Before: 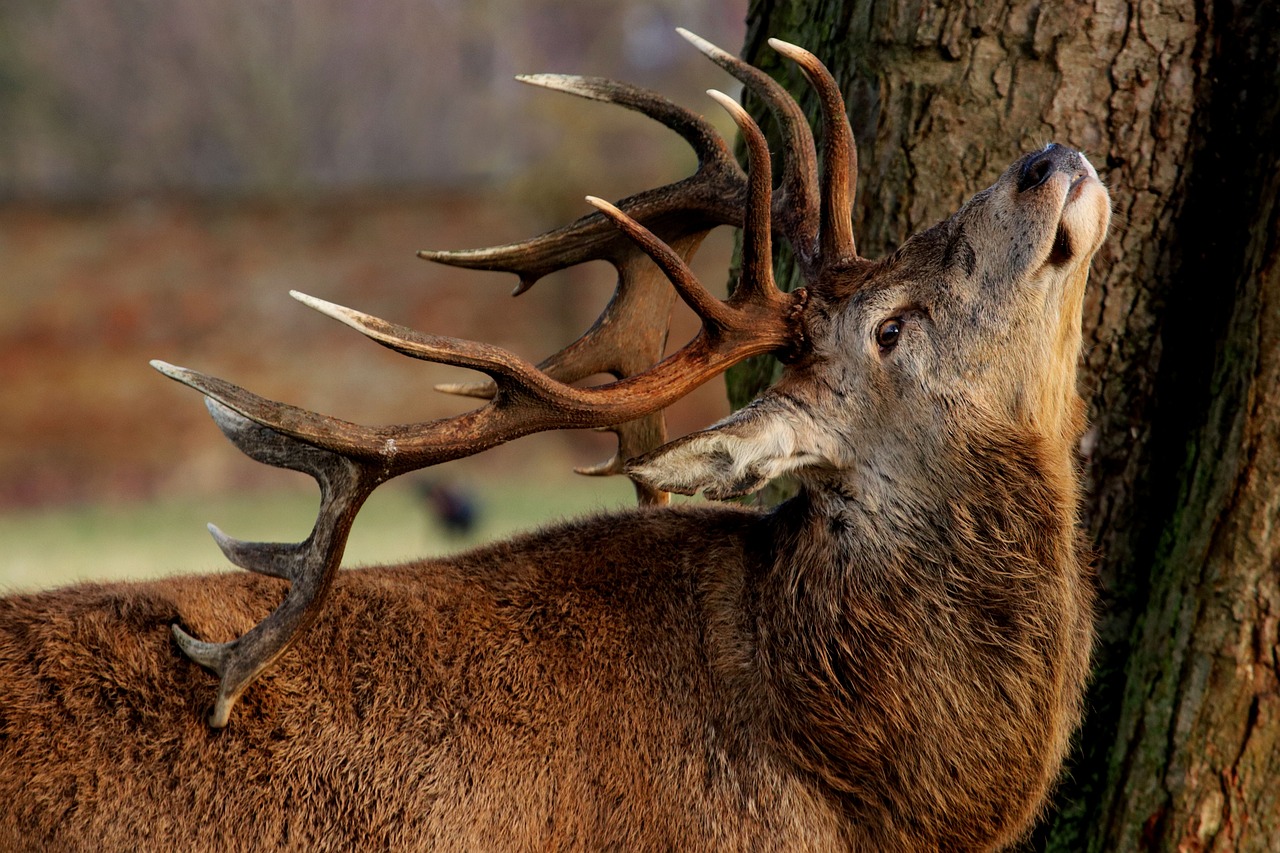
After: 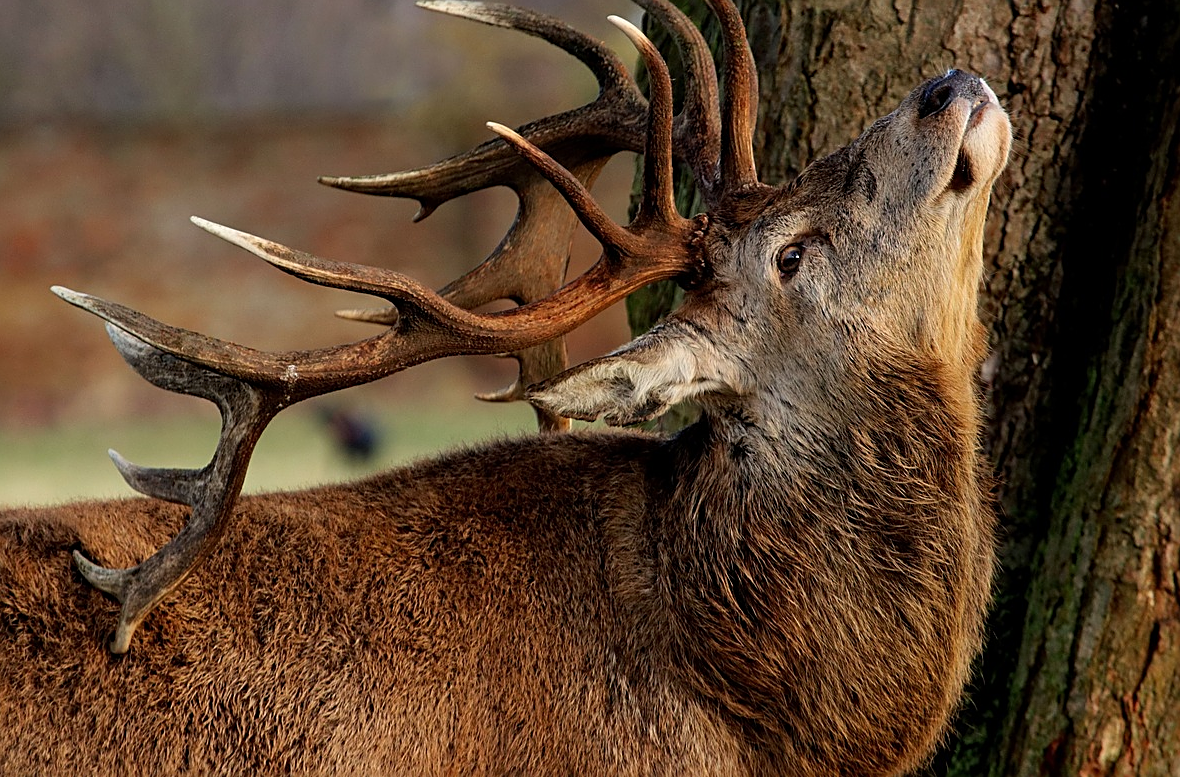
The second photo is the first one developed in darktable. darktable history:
sharpen: on, module defaults
crop and rotate: left 7.784%, top 8.831%
